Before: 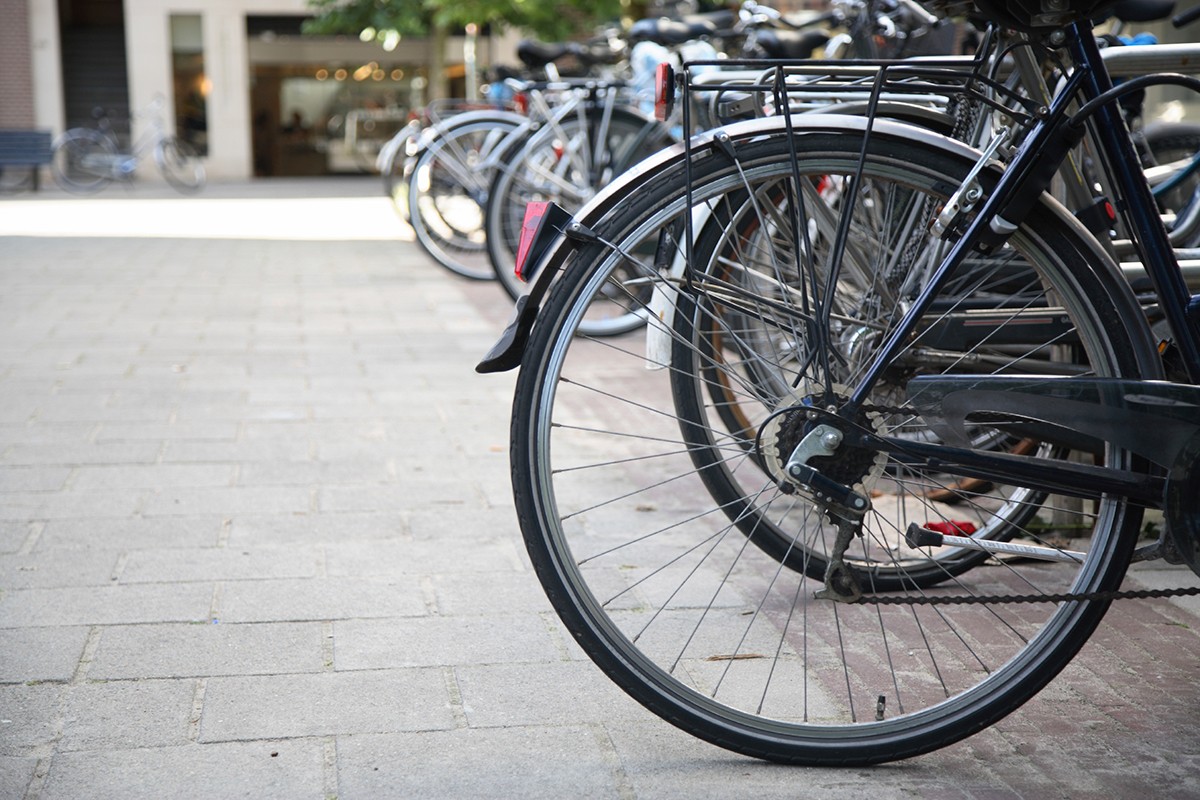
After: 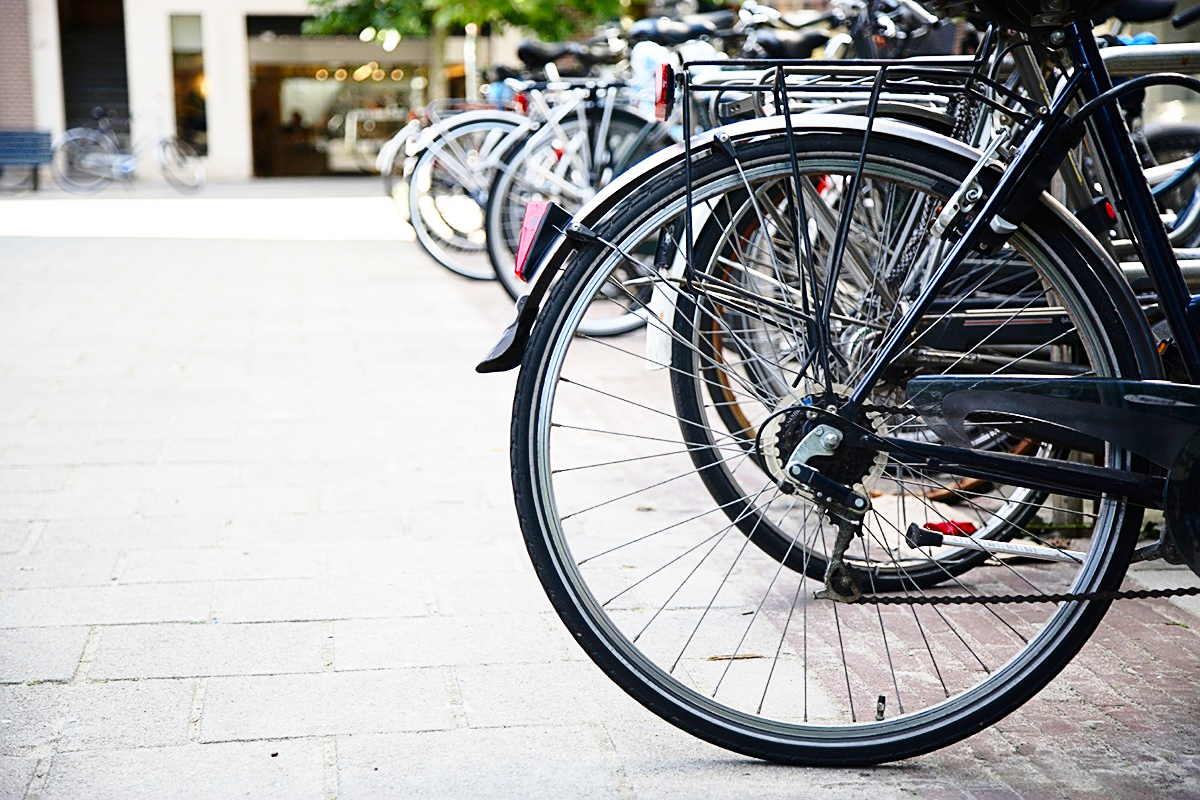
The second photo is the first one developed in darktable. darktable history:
contrast brightness saturation: contrast 0.128, brightness -0.057, saturation 0.157
sharpen: on, module defaults
base curve: curves: ch0 [(0, 0) (0.028, 0.03) (0.121, 0.232) (0.46, 0.748) (0.859, 0.968) (1, 1)], preserve colors none
